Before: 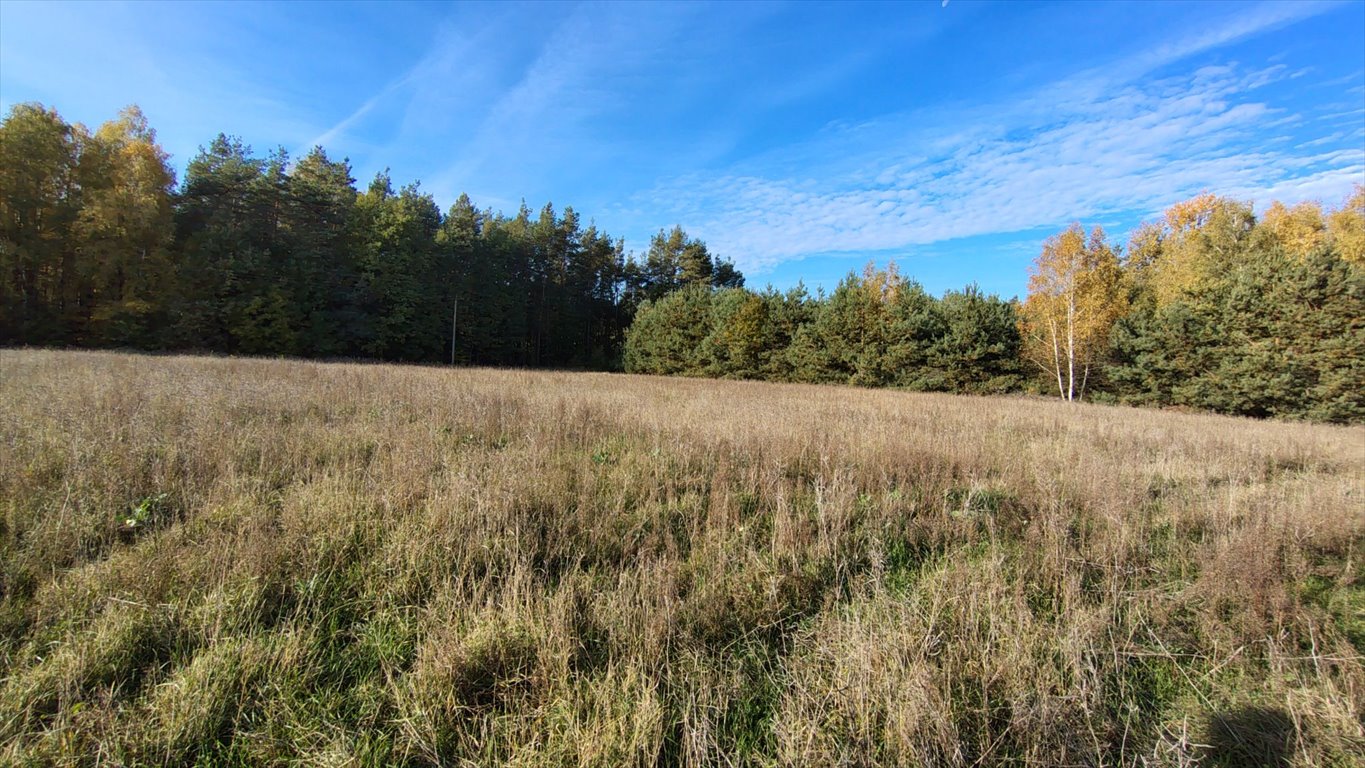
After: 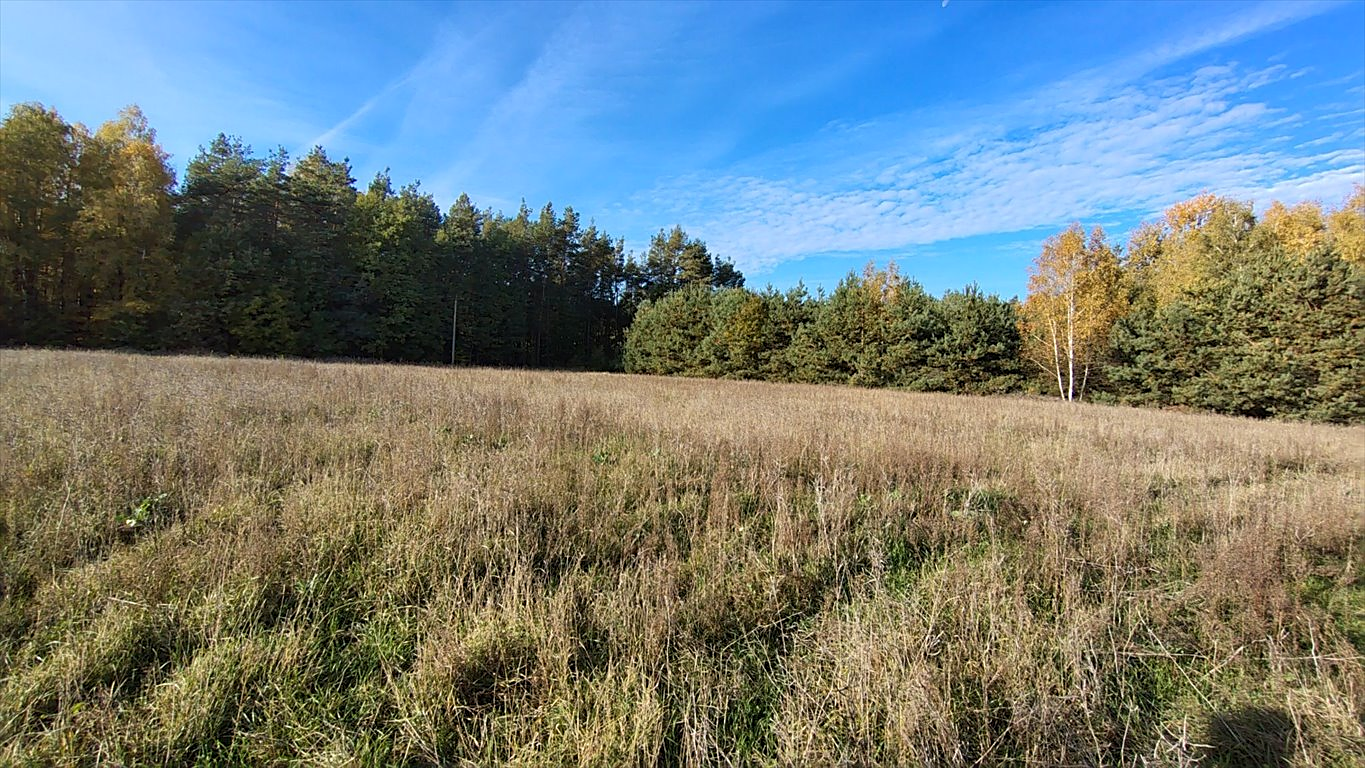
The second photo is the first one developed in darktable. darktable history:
sharpen: on, module defaults
color balance rgb: power › luminance 1.698%, perceptual saturation grading › global saturation 0.871%
